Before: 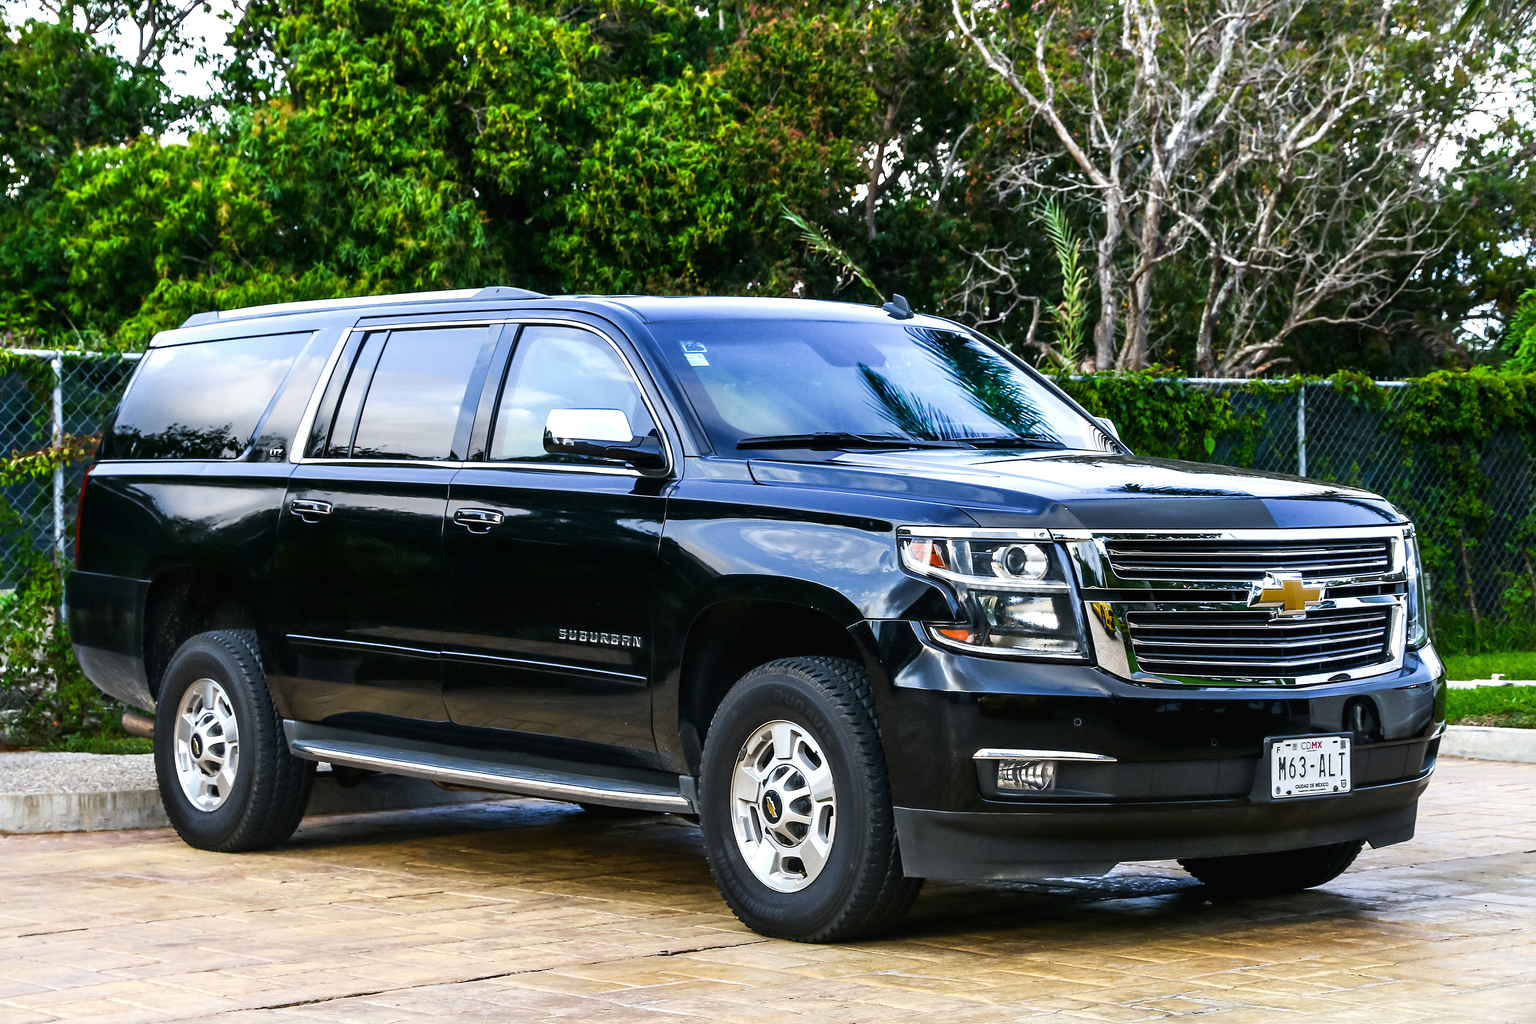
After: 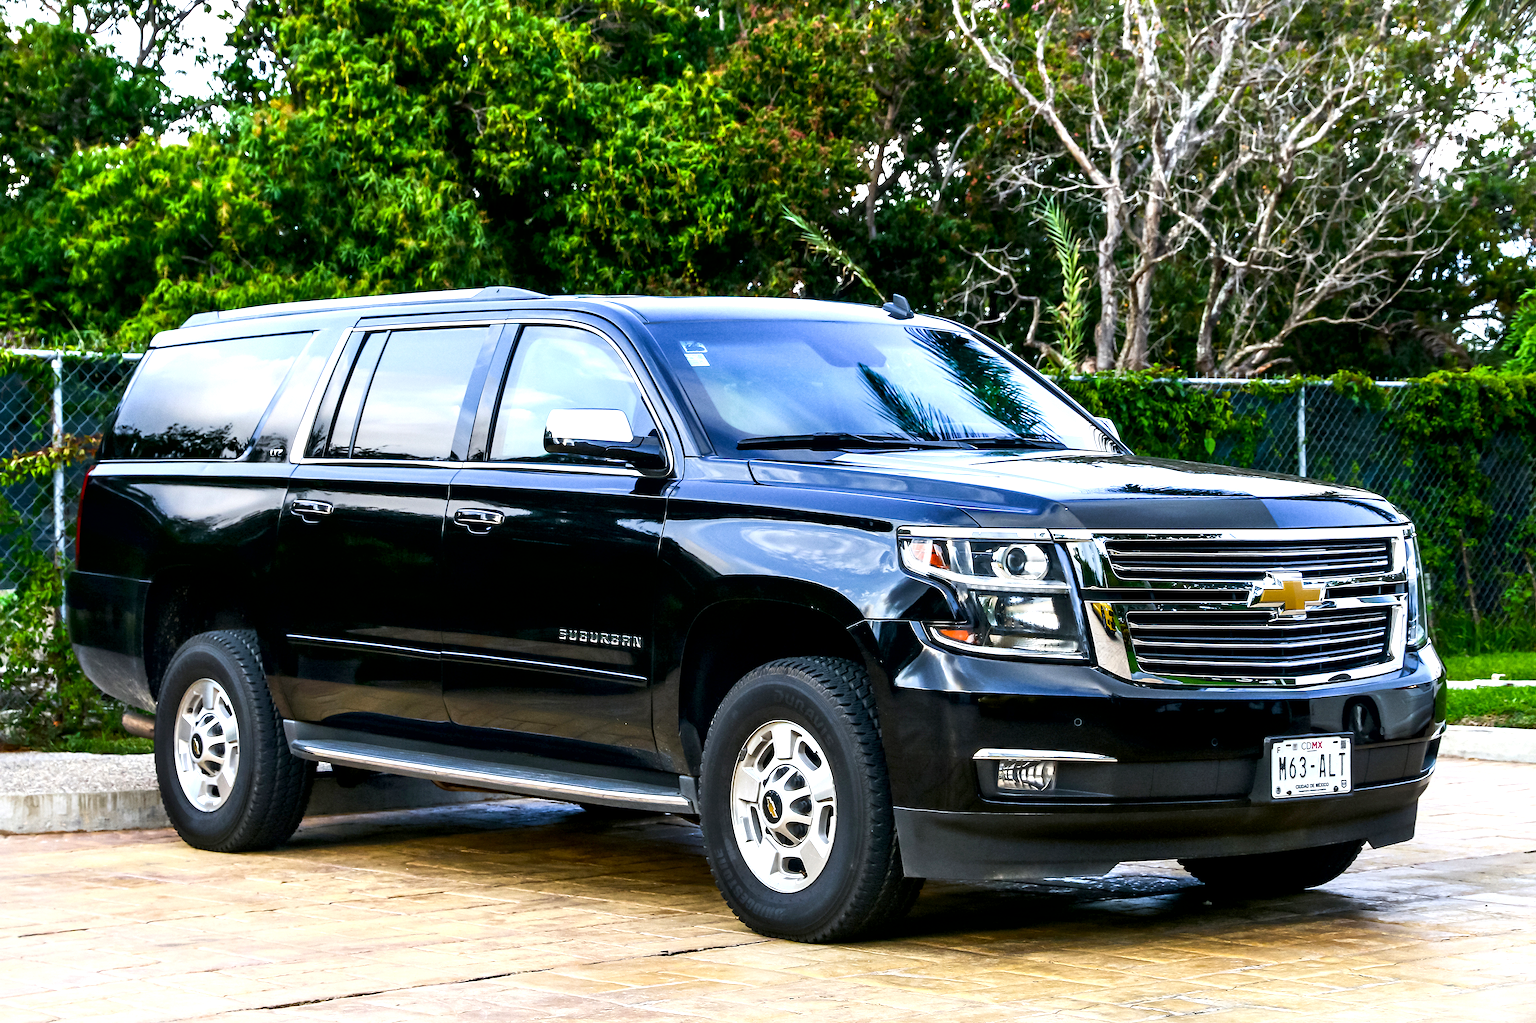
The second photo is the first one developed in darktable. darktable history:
tone curve: curves: ch0 [(0, 0) (0.003, 0.014) (0.011, 0.019) (0.025, 0.029) (0.044, 0.047) (0.069, 0.071) (0.1, 0.101) (0.136, 0.131) (0.177, 0.166) (0.224, 0.212) (0.277, 0.263) (0.335, 0.32) (0.399, 0.387) (0.468, 0.459) (0.543, 0.541) (0.623, 0.626) (0.709, 0.717) (0.801, 0.813) (0.898, 0.909) (1, 1)], color space Lab, independent channels, preserve colors none
exposure: black level correction 0.004, exposure 0.413 EV, compensate exposure bias true, compensate highlight preservation false
